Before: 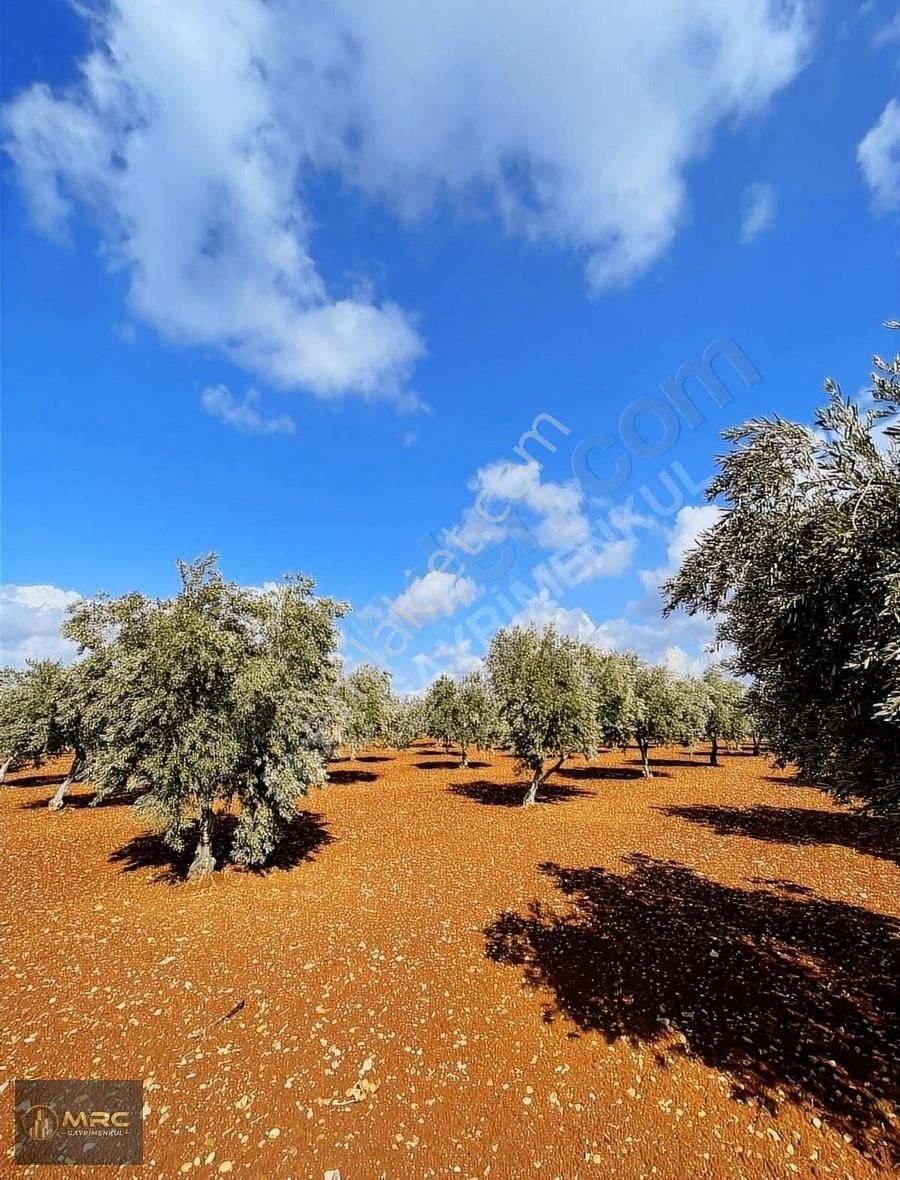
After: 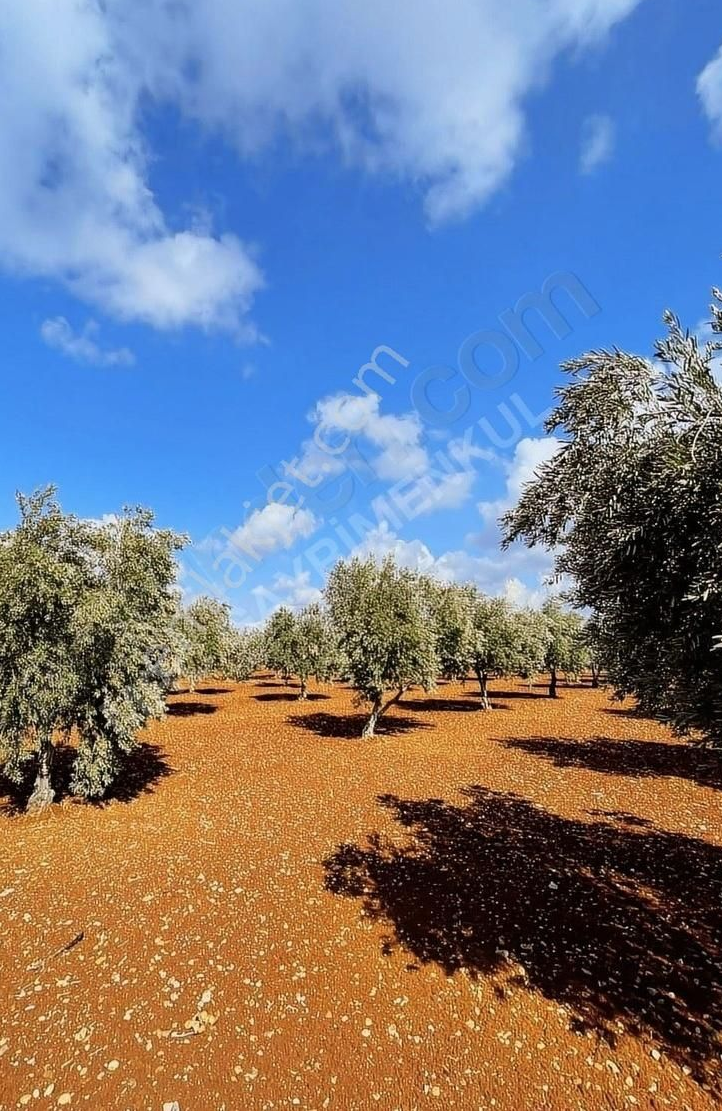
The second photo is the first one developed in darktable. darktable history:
crop and rotate: left 17.959%, top 5.771%, right 1.742%
contrast brightness saturation: saturation -0.04
